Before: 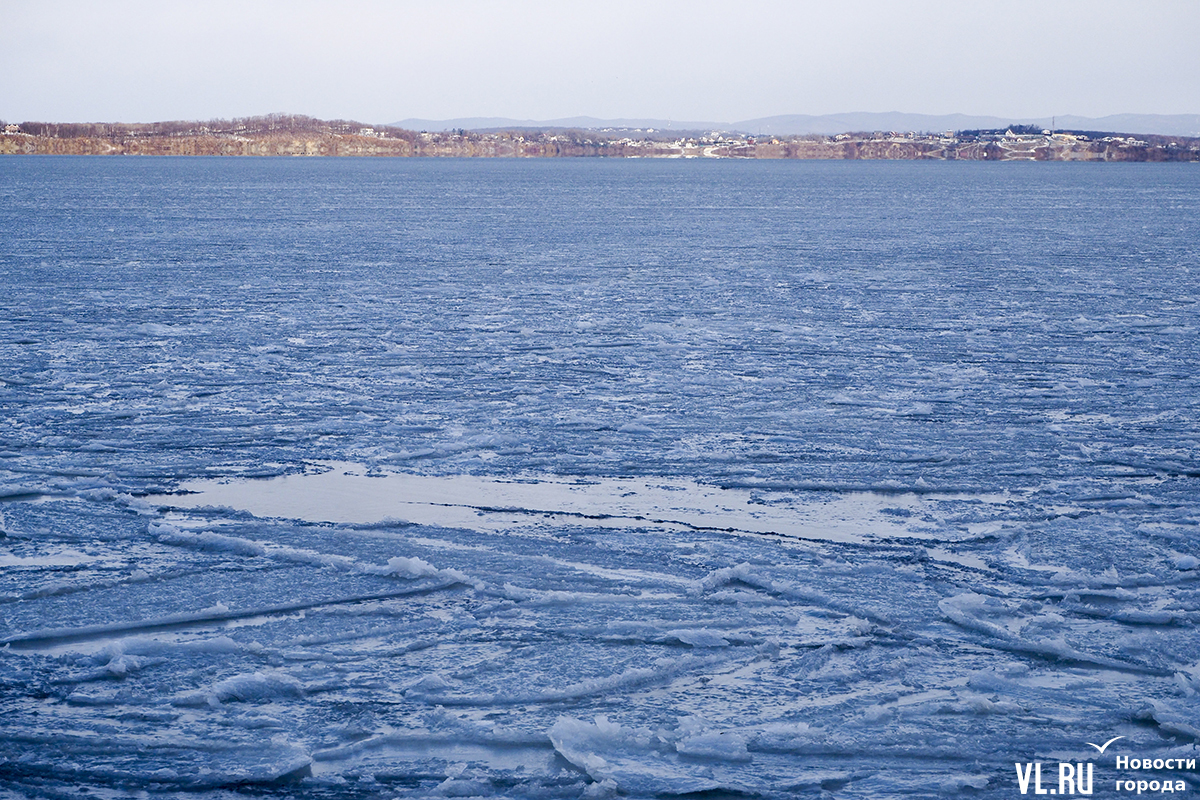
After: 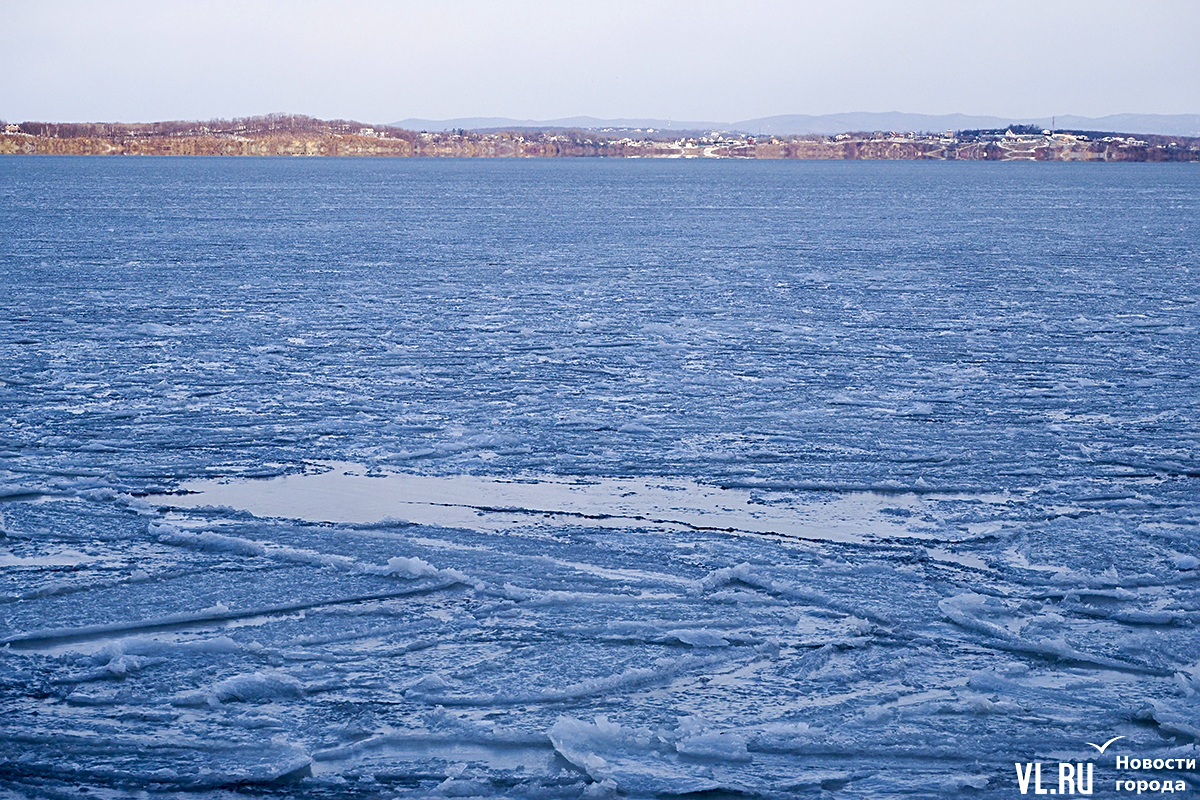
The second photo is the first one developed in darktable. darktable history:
velvia: on, module defaults
sharpen: radius 2.527, amount 0.334
